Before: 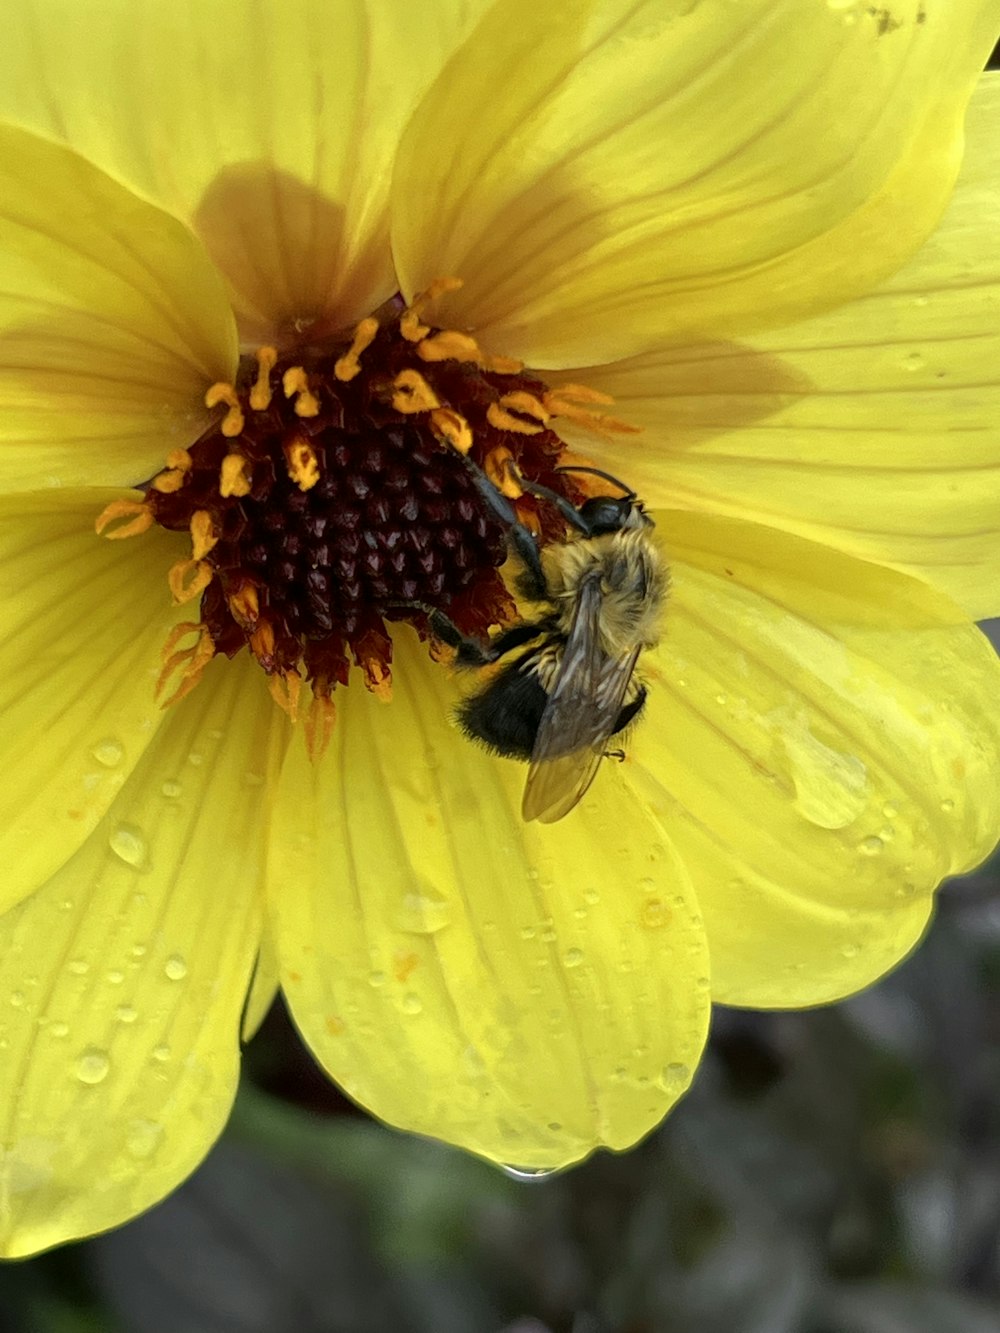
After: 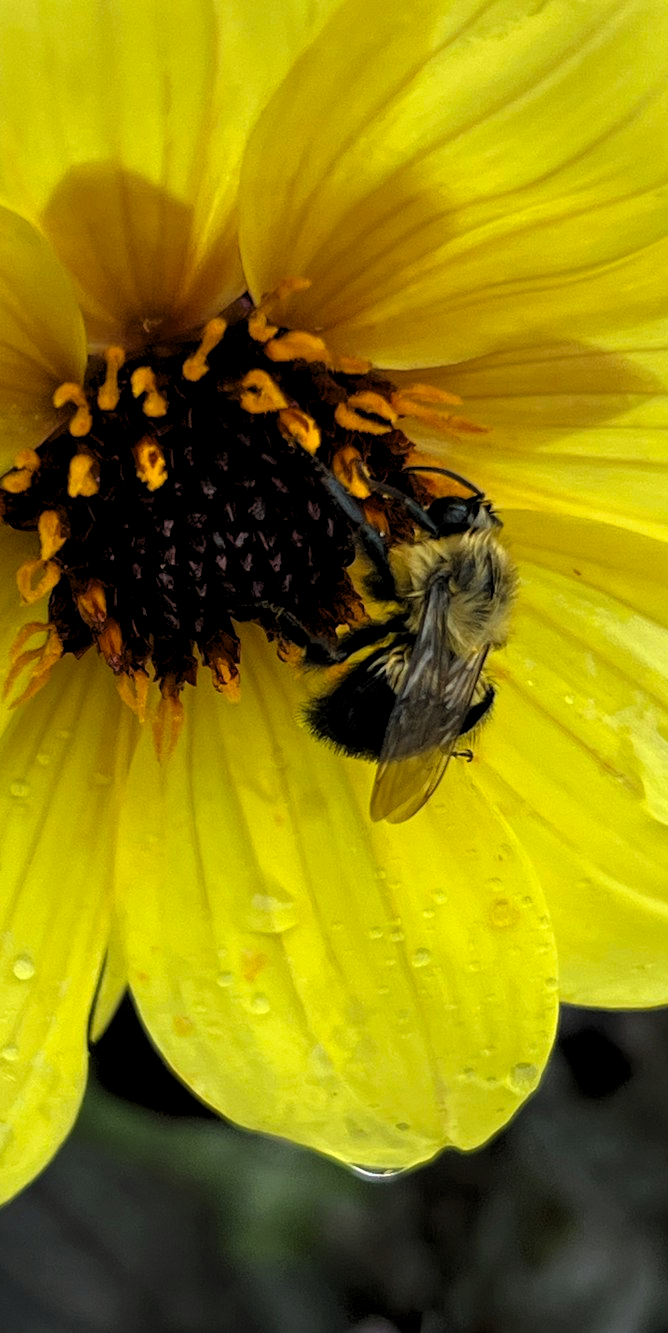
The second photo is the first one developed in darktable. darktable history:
levels: mode automatic, black 8.58%
crop and rotate: left 15.262%, right 17.905%
